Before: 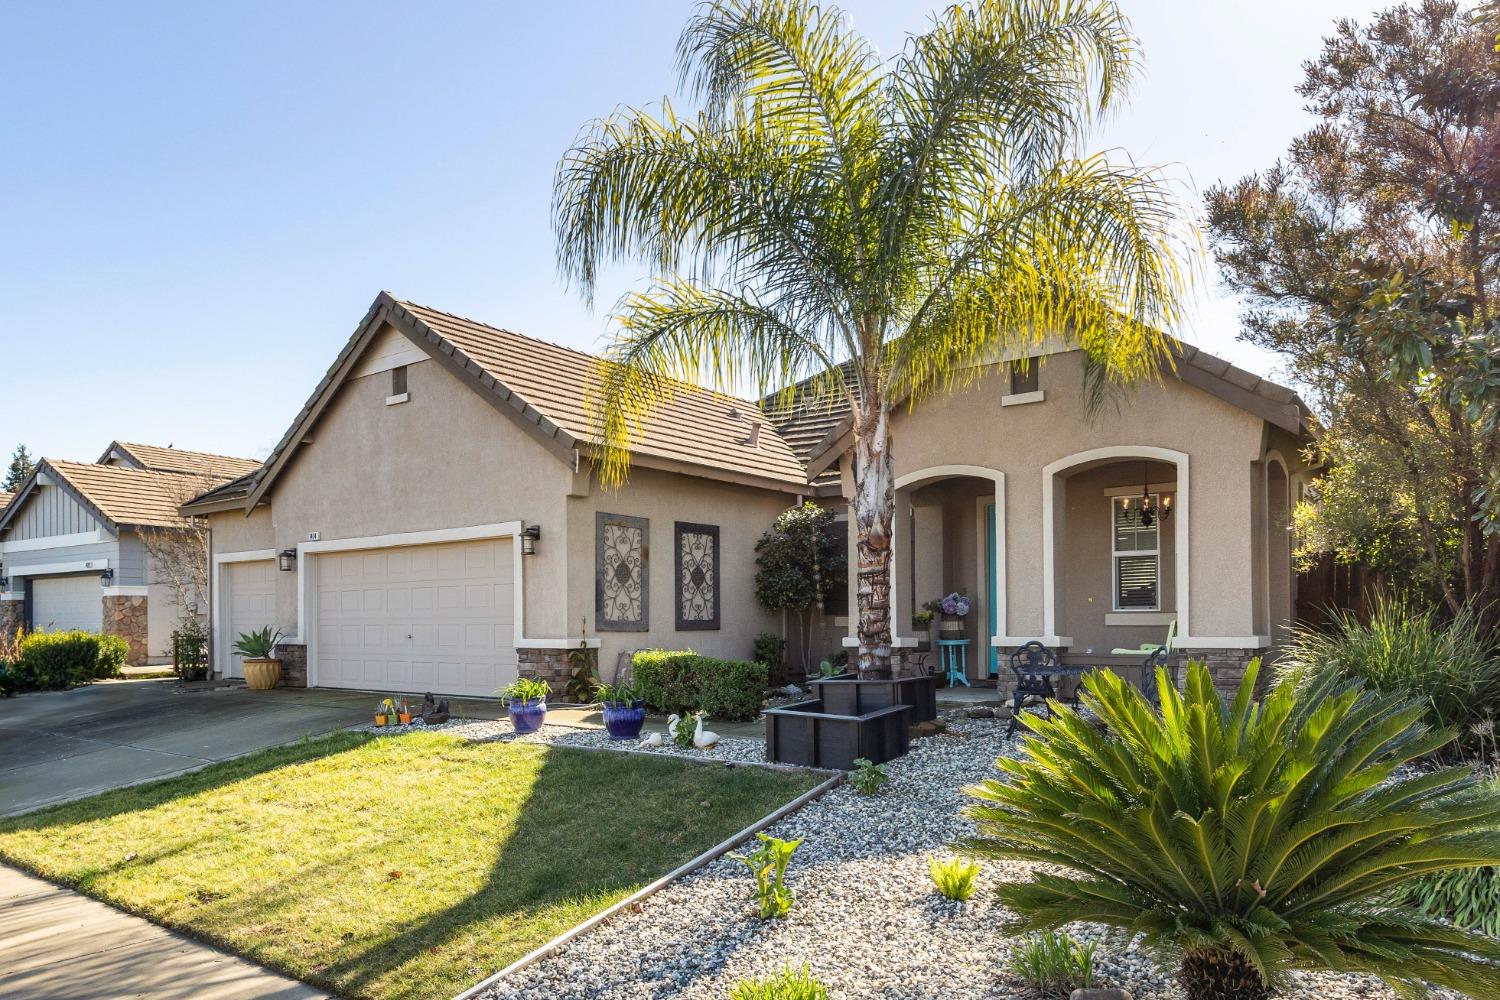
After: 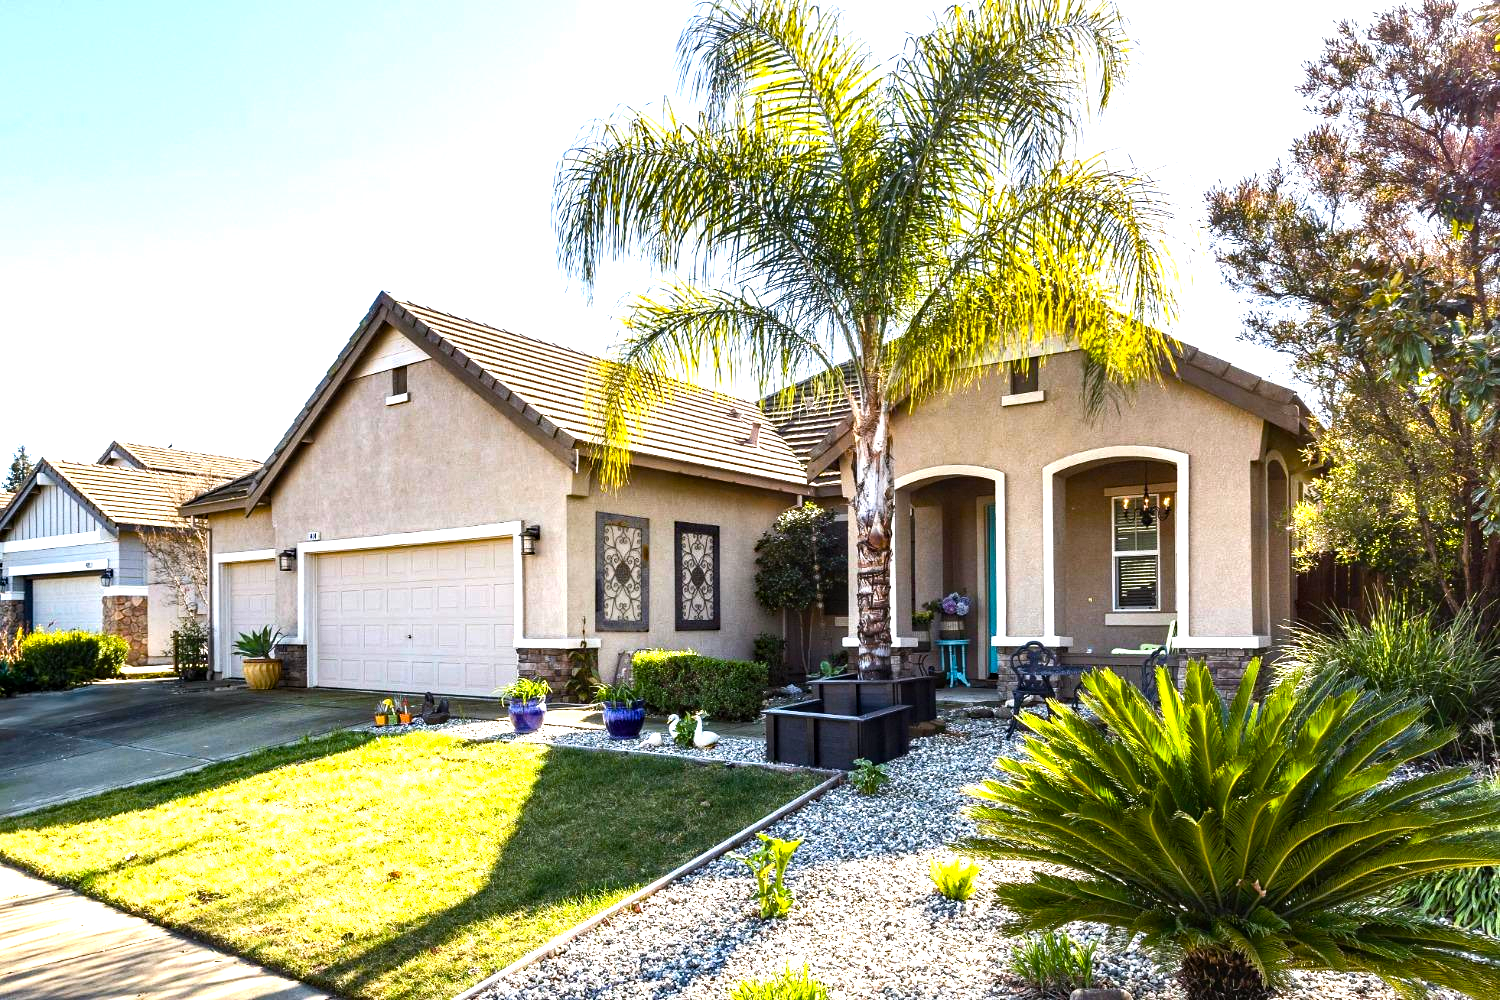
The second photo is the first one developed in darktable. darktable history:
color calibration: illuminant custom, x 0.349, y 0.365, temperature 4936.93 K
tone equalizer: -8 EV -0.73 EV, -7 EV -0.739 EV, -6 EV -0.572 EV, -5 EV -0.405 EV, -3 EV 0.367 EV, -2 EV 0.6 EV, -1 EV 0.698 EV, +0 EV 0.733 EV, edges refinement/feathering 500, mask exposure compensation -1.57 EV, preserve details no
color balance rgb: perceptual saturation grading › global saturation 27.565%, perceptual saturation grading › highlights -25.348%, perceptual saturation grading › shadows 24.269%, perceptual brilliance grading › global brilliance 11.744%, global vibrance 20%
haze removal: compatibility mode true, adaptive false
